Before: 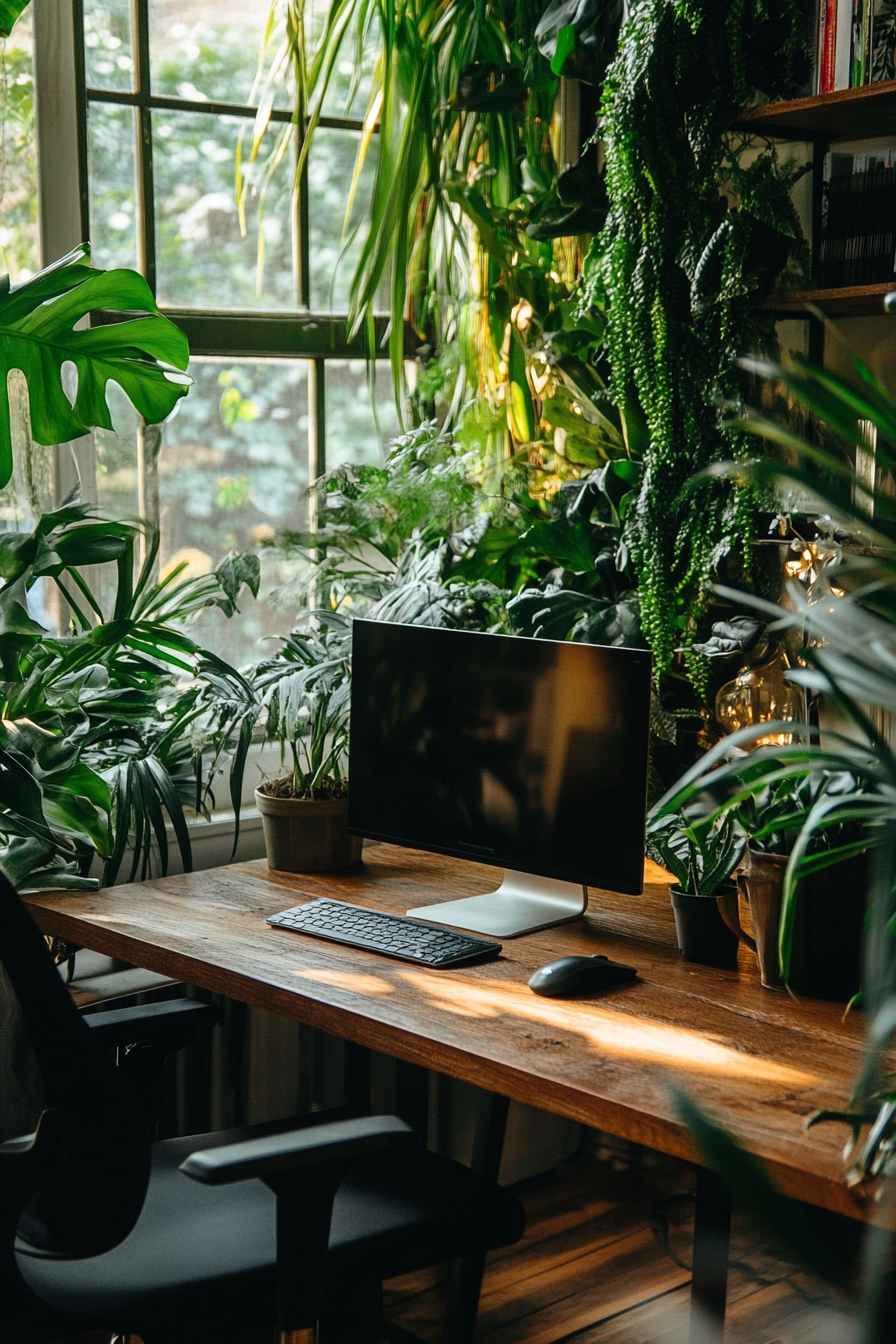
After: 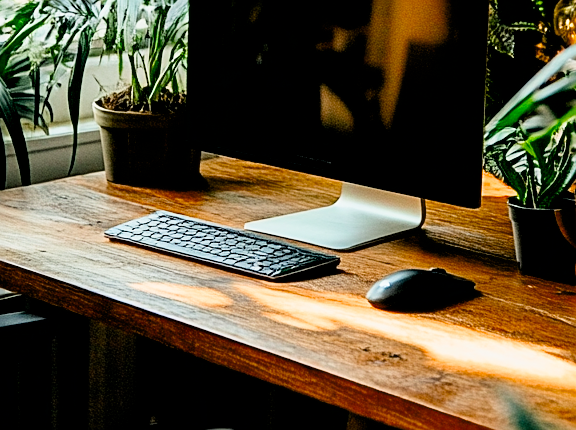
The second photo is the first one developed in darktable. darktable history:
filmic rgb: black relative exposure -7.6 EV, white relative exposure 4.64 EV, threshold 3 EV, target black luminance 0%, hardness 3.55, latitude 50.51%, contrast 1.033, highlights saturation mix 10%, shadows ↔ highlights balance -0.198%, color science v4 (2020), enable highlight reconstruction true
exposure: black level correction 0.008, exposure 0.979 EV, compensate highlight preservation false
sharpen: on, module defaults
crop: left 18.091%, top 51.13%, right 17.525%, bottom 16.85%
